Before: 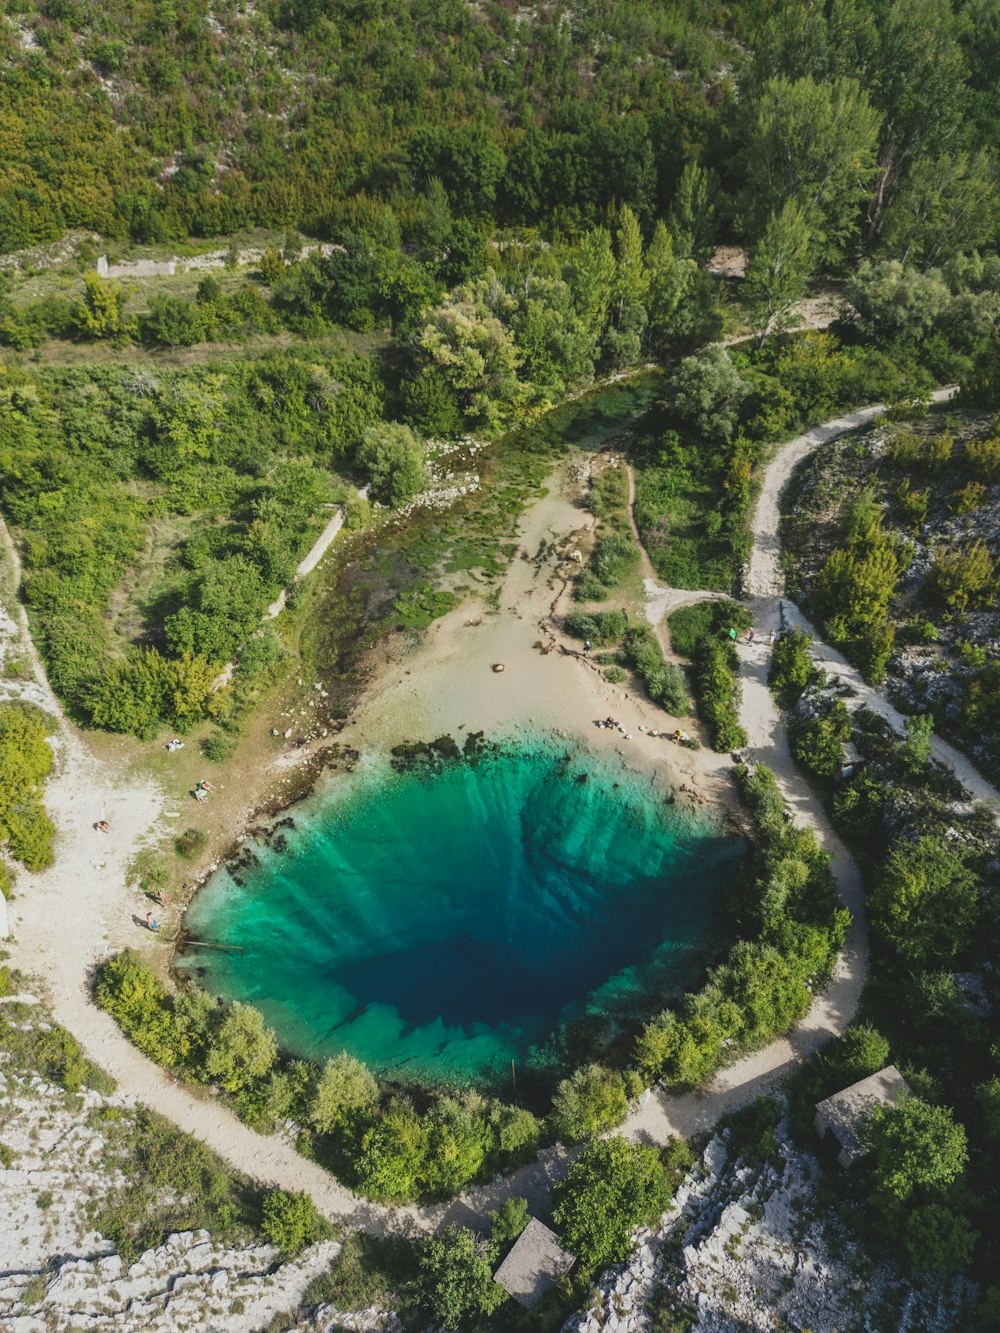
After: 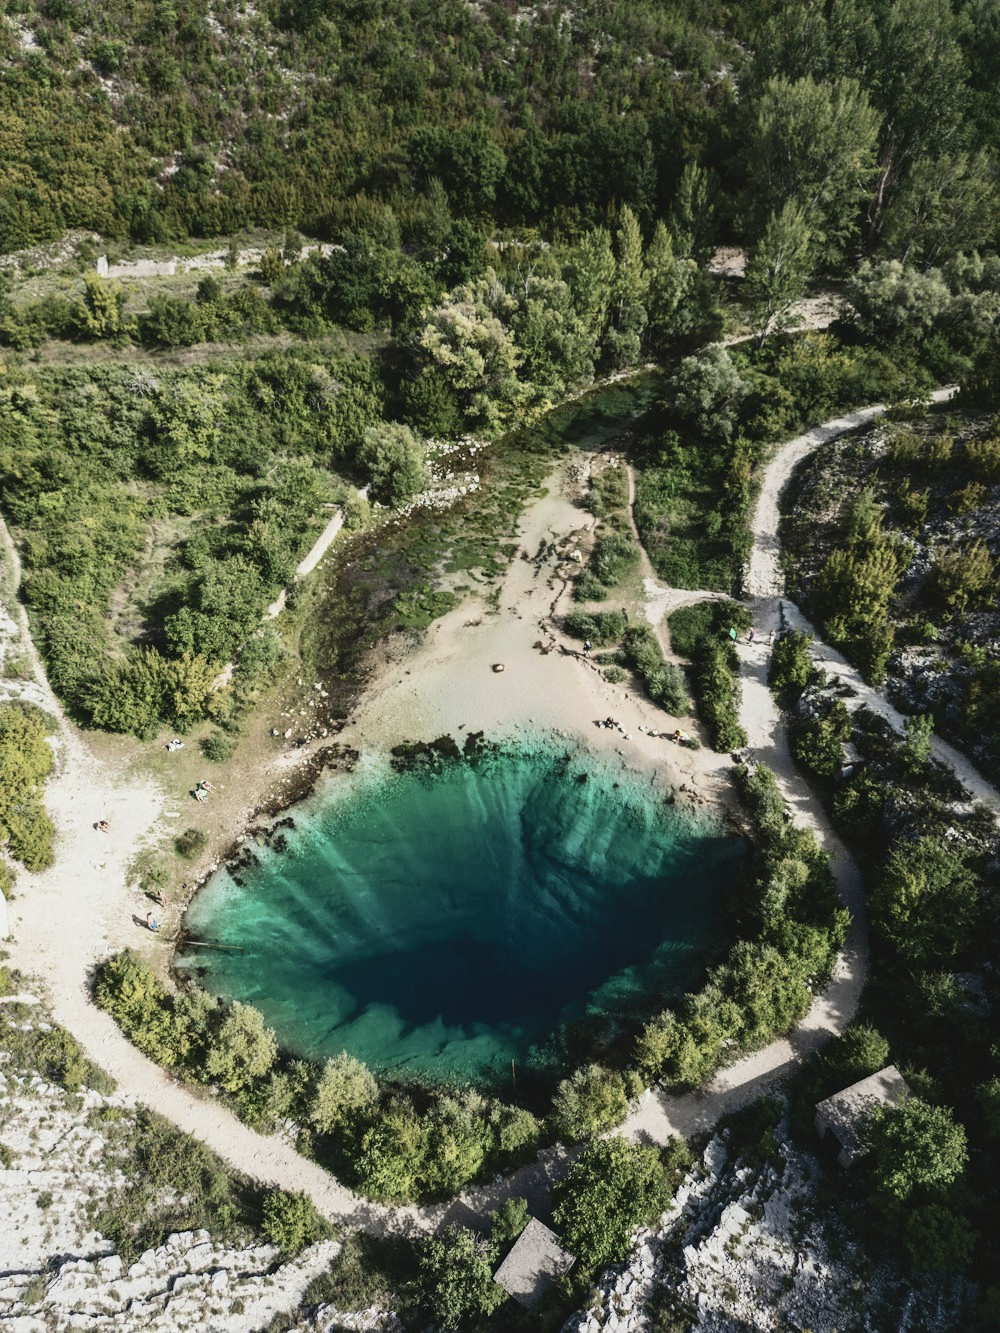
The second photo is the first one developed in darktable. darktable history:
contrast brightness saturation: contrast 0.254, saturation -0.324
sharpen: radius 2.925, amount 0.869, threshold 47.201
